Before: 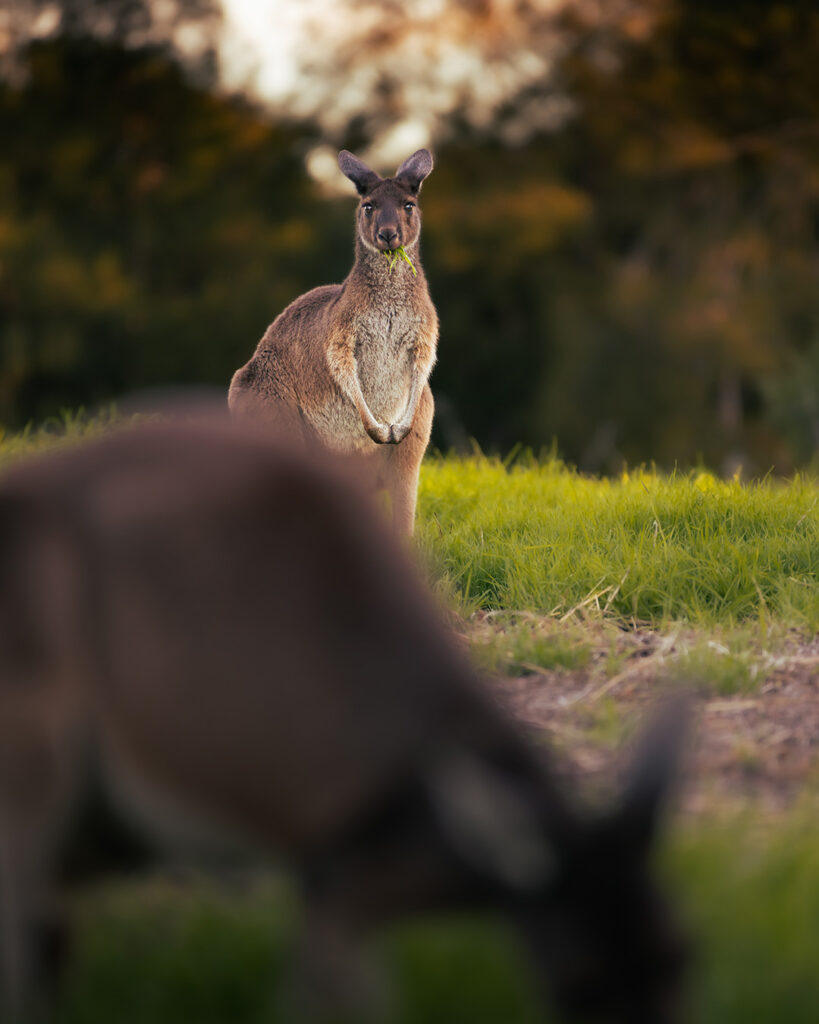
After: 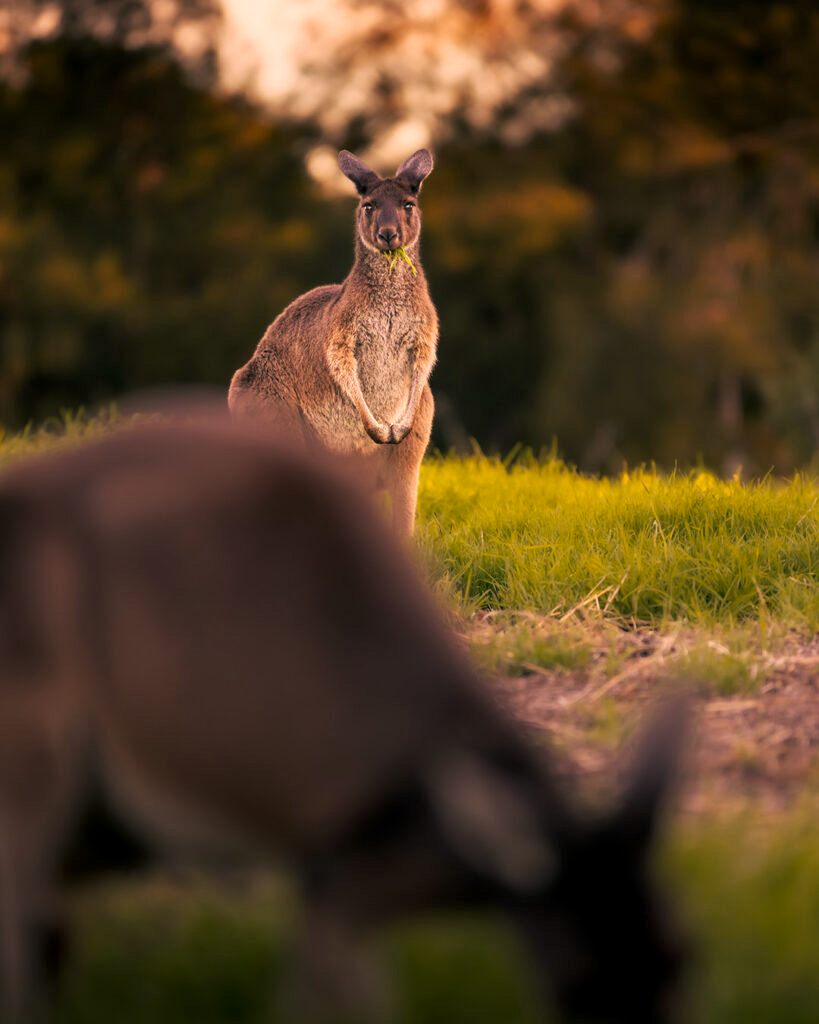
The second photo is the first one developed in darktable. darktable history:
color correction: highlights a* 21.46, highlights b* 19.87
local contrast: on, module defaults
